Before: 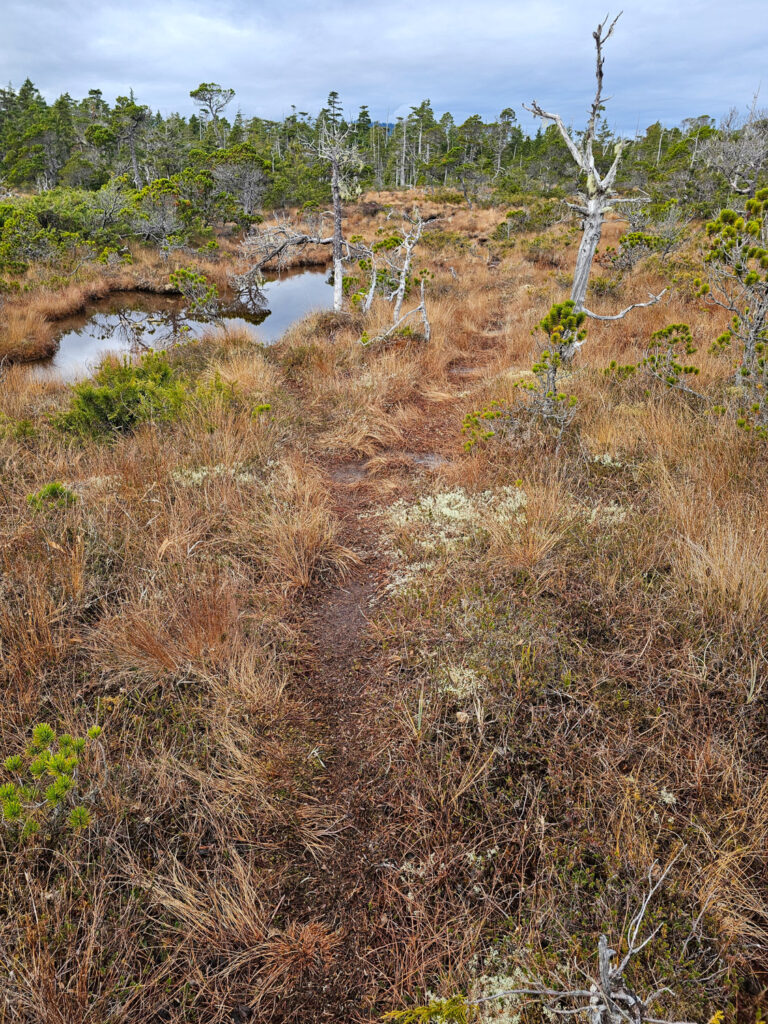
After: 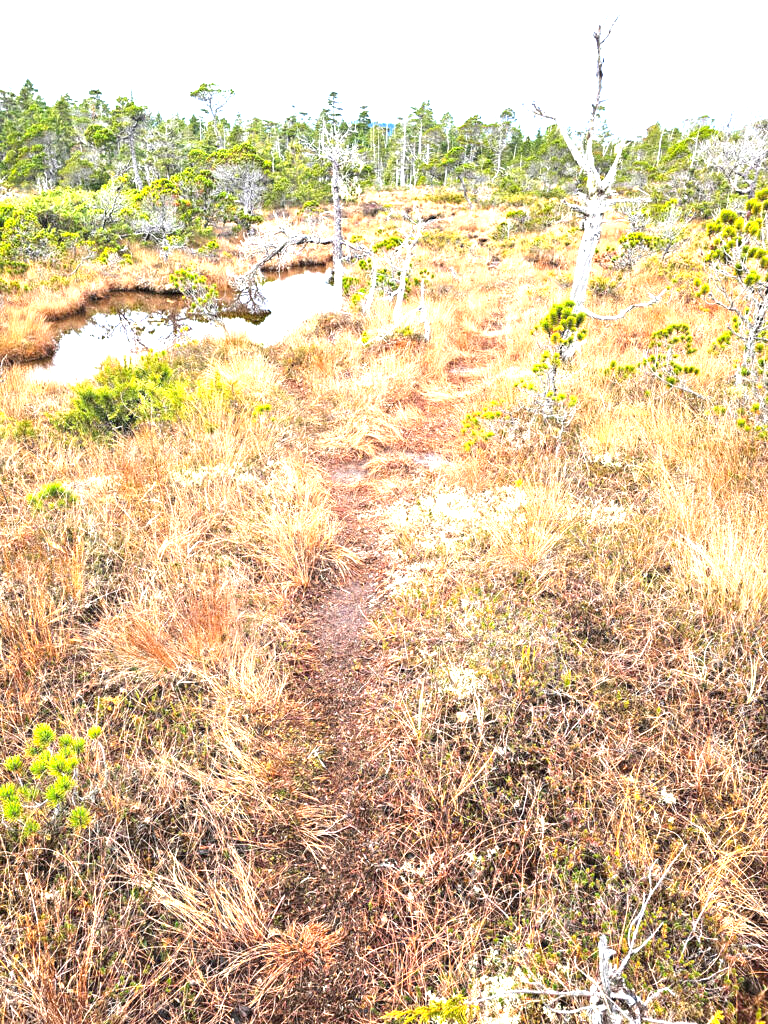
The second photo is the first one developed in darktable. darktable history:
exposure: black level correction 0, exposure 1.995 EV, compensate highlight preservation false
